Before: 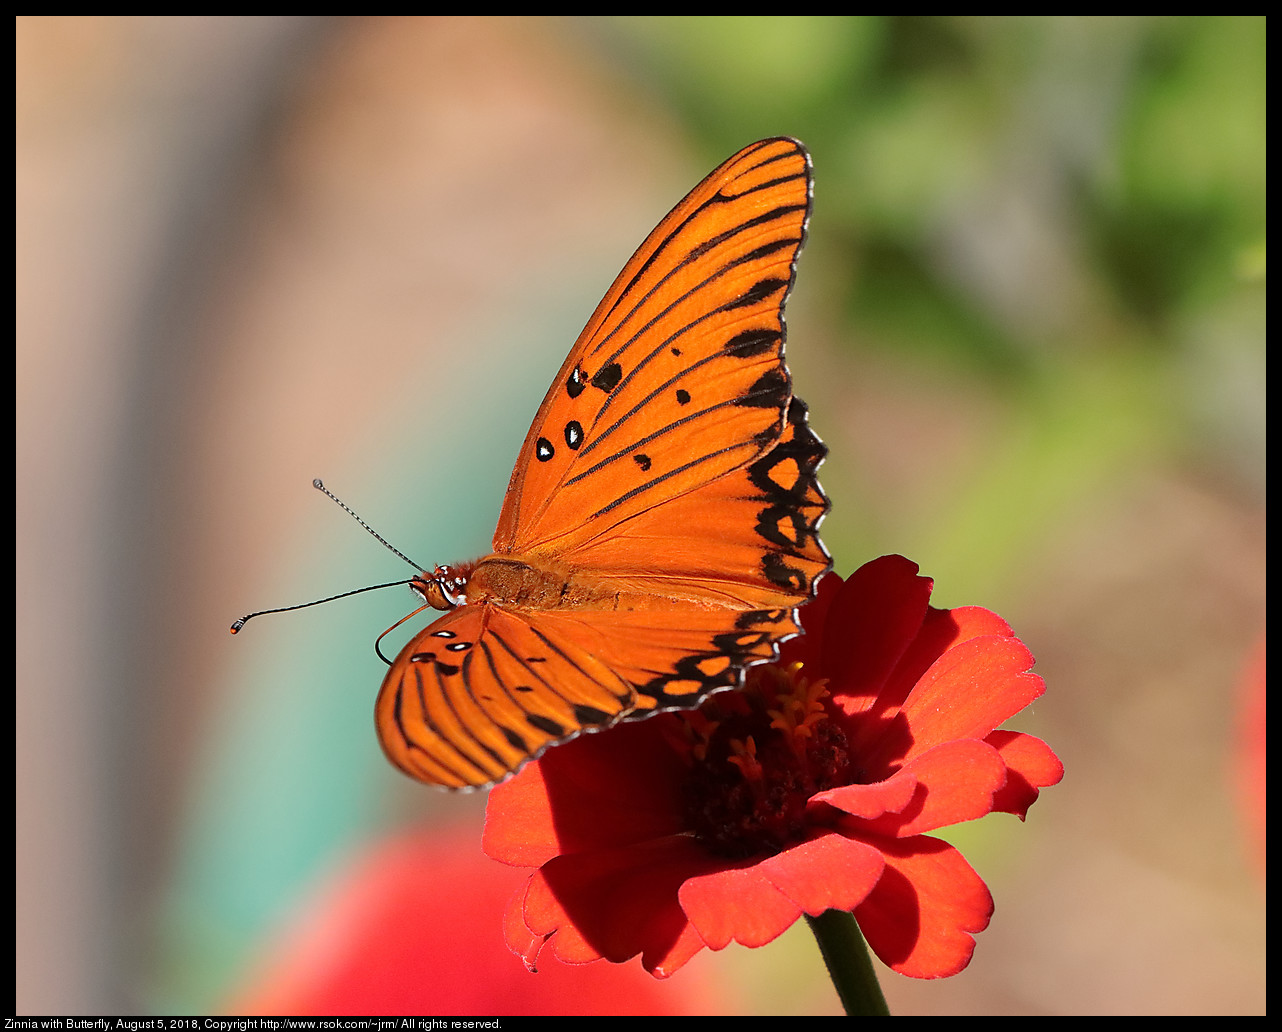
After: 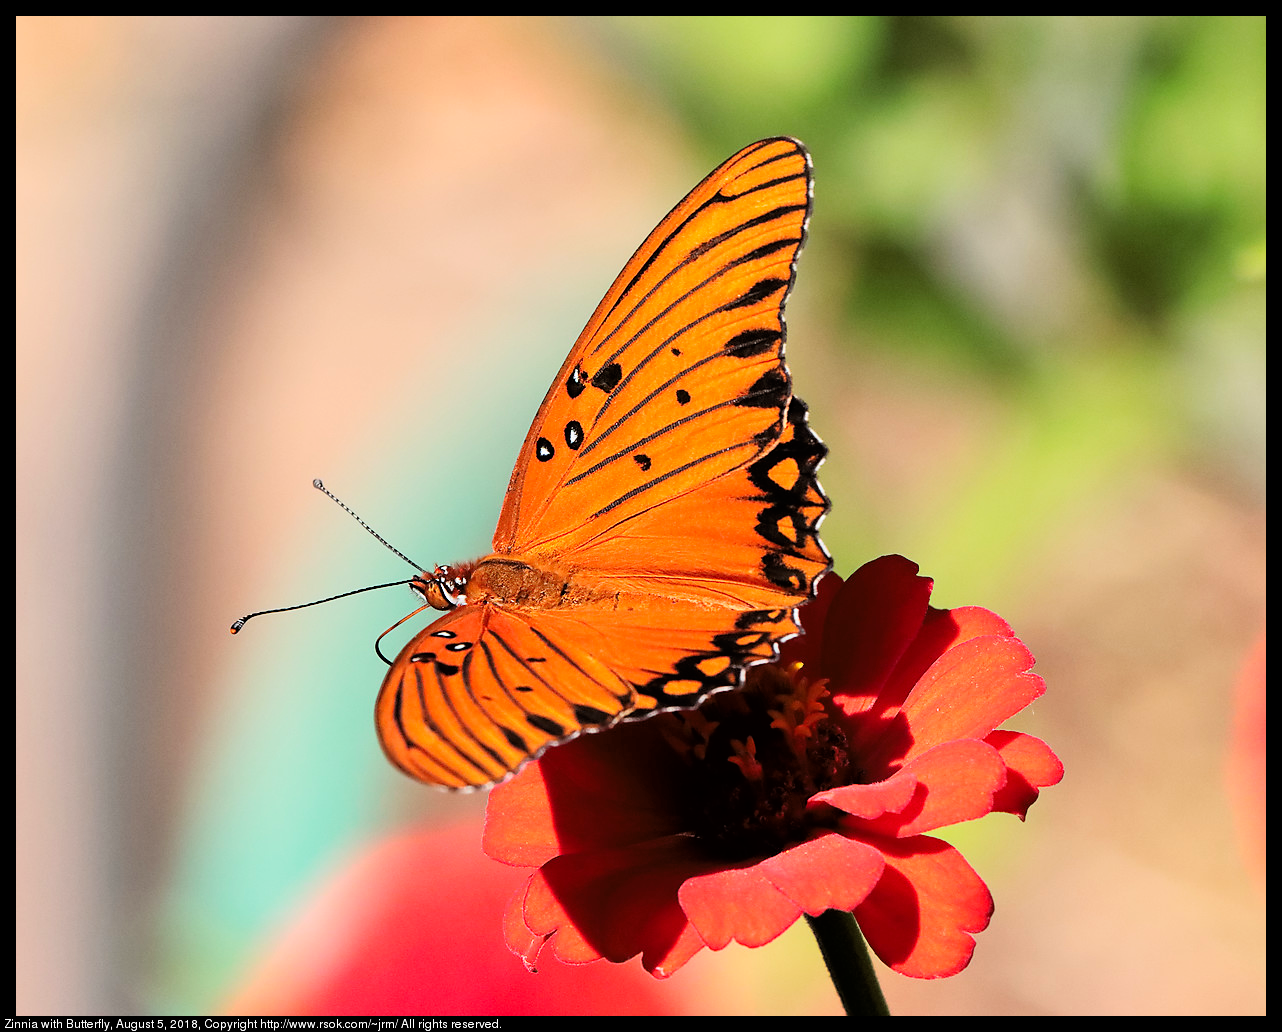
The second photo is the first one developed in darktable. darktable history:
tone curve: curves: ch0 [(0, 0) (0.082, 0.02) (0.129, 0.078) (0.275, 0.301) (0.67, 0.809) (1, 1)], color space Lab, linked channels, preserve colors none
